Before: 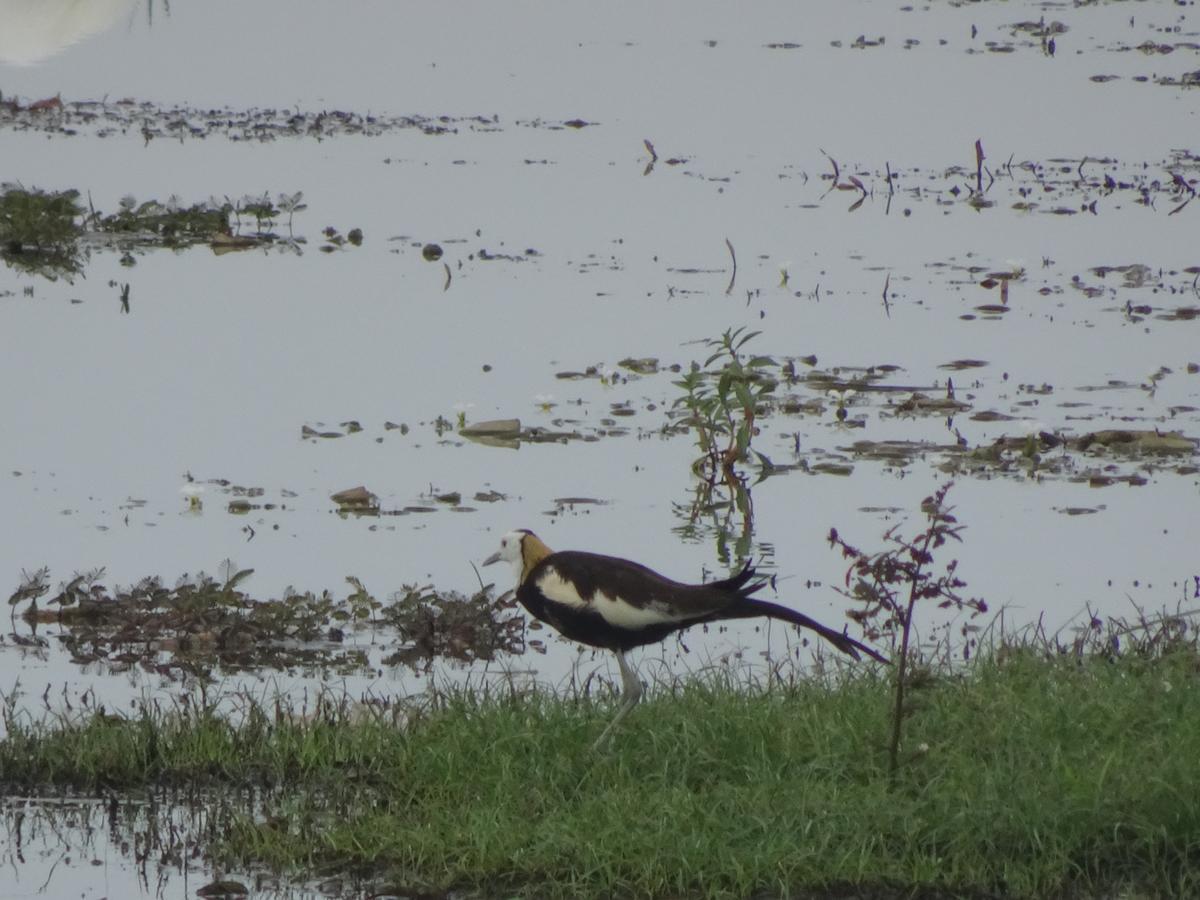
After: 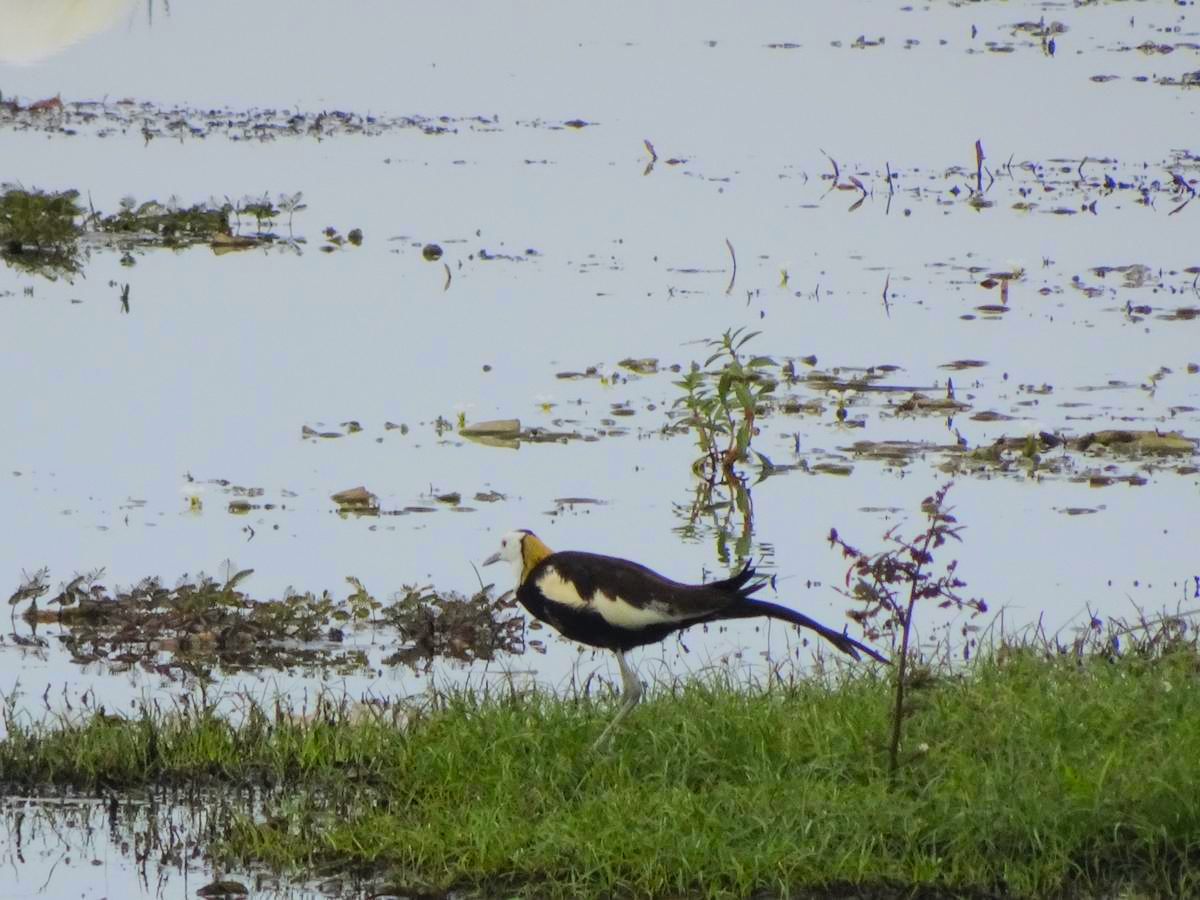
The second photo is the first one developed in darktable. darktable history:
color contrast: green-magenta contrast 0.8, blue-yellow contrast 1.1, unbound 0
filmic rgb: black relative exposure -7.65 EV, white relative exposure 4.56 EV, hardness 3.61, color science v6 (2022)
contrast brightness saturation: contrast 0.2, brightness 0.2, saturation 0.8
